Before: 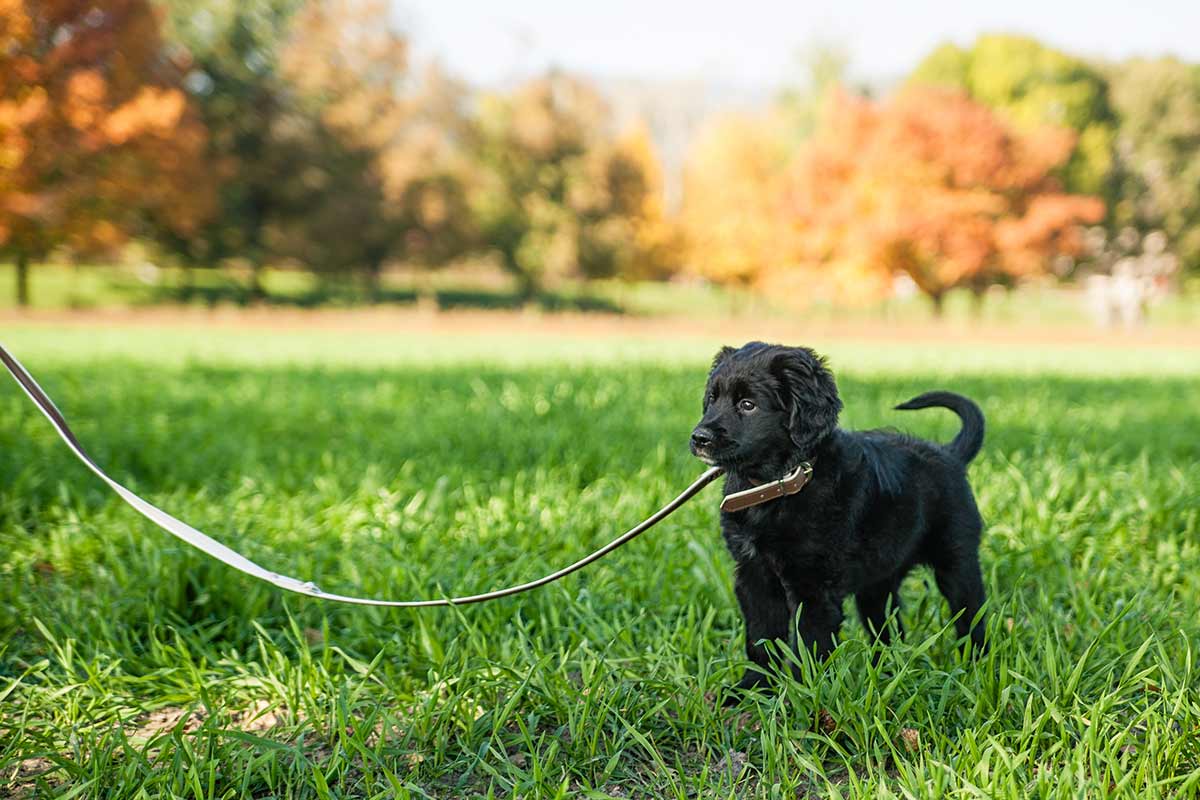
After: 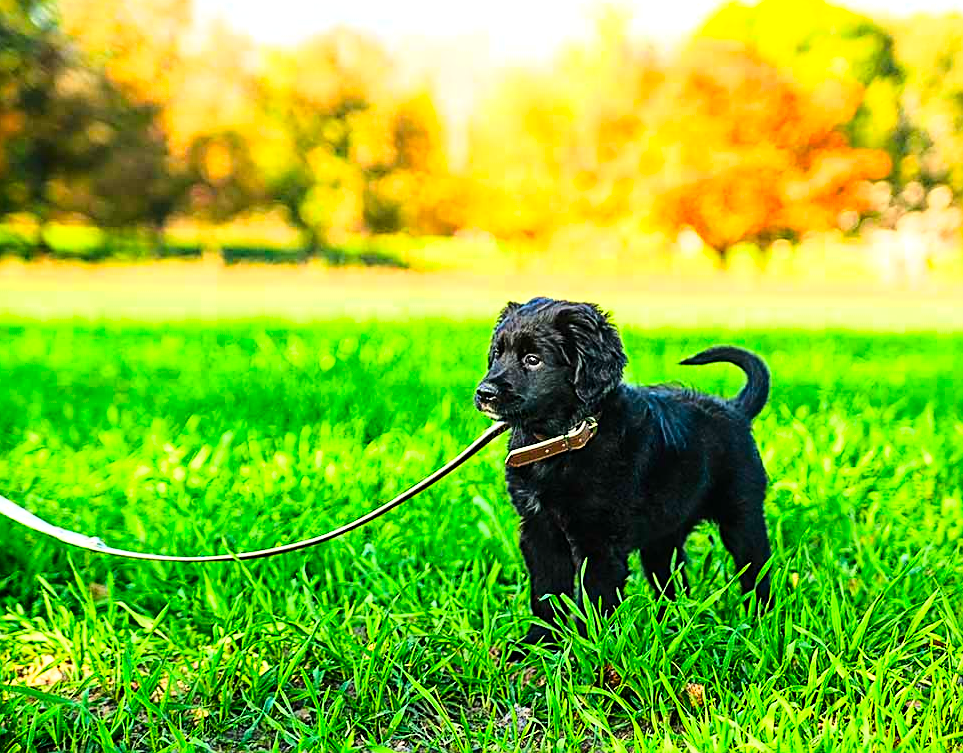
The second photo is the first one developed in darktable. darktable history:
crop and rotate: left 17.959%, top 5.771%, right 1.742%
base curve: curves: ch0 [(0, 0) (0.028, 0.03) (0.121, 0.232) (0.46, 0.748) (0.859, 0.968) (1, 1)]
color correction: saturation 1.8
sharpen: amount 0.55
tone equalizer: -8 EV -0.417 EV, -7 EV -0.389 EV, -6 EV -0.333 EV, -5 EV -0.222 EV, -3 EV 0.222 EV, -2 EV 0.333 EV, -1 EV 0.389 EV, +0 EV 0.417 EV, edges refinement/feathering 500, mask exposure compensation -1.57 EV, preserve details no
